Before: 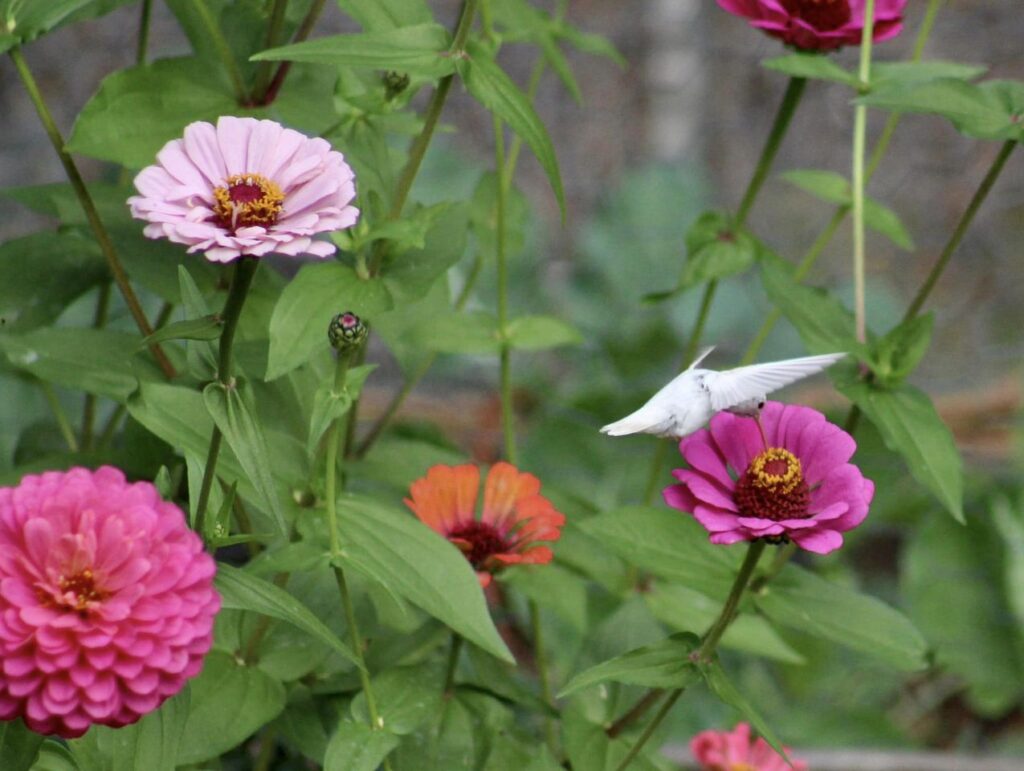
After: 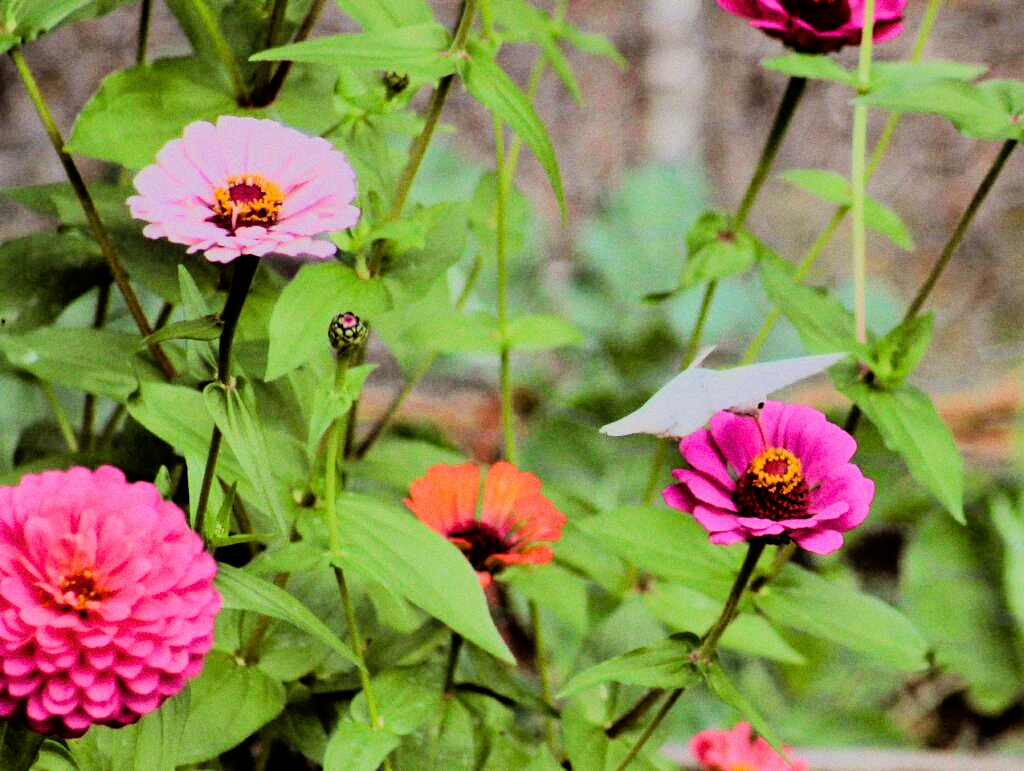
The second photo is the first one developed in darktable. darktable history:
grain: coarseness 0.47 ISO
rgb curve: curves: ch0 [(0, 0) (0.21, 0.15) (0.24, 0.21) (0.5, 0.75) (0.75, 0.96) (0.89, 0.99) (1, 1)]; ch1 [(0, 0.02) (0.21, 0.13) (0.25, 0.2) (0.5, 0.67) (0.75, 0.9) (0.89, 0.97) (1, 1)]; ch2 [(0, 0.02) (0.21, 0.13) (0.25, 0.2) (0.5, 0.67) (0.75, 0.9) (0.89, 0.97) (1, 1)], compensate middle gray true
rgb levels: mode RGB, independent channels, levels [[0, 0.5, 1], [0, 0.521, 1], [0, 0.536, 1]]
filmic rgb: black relative exposure -7.15 EV, white relative exposure 5.36 EV, hardness 3.02, color science v6 (2022)
